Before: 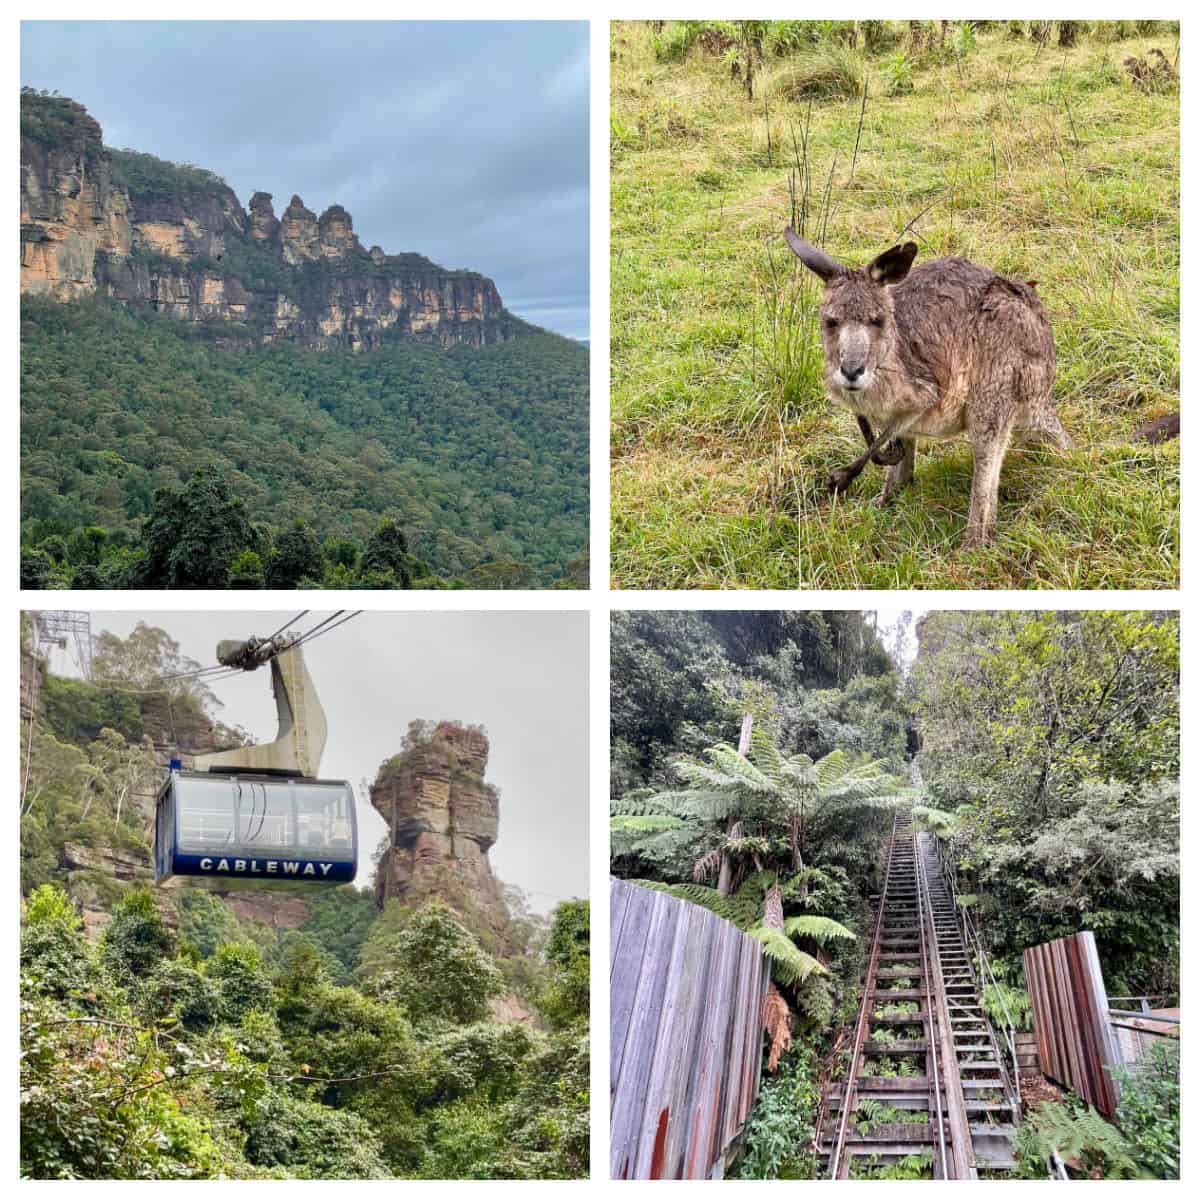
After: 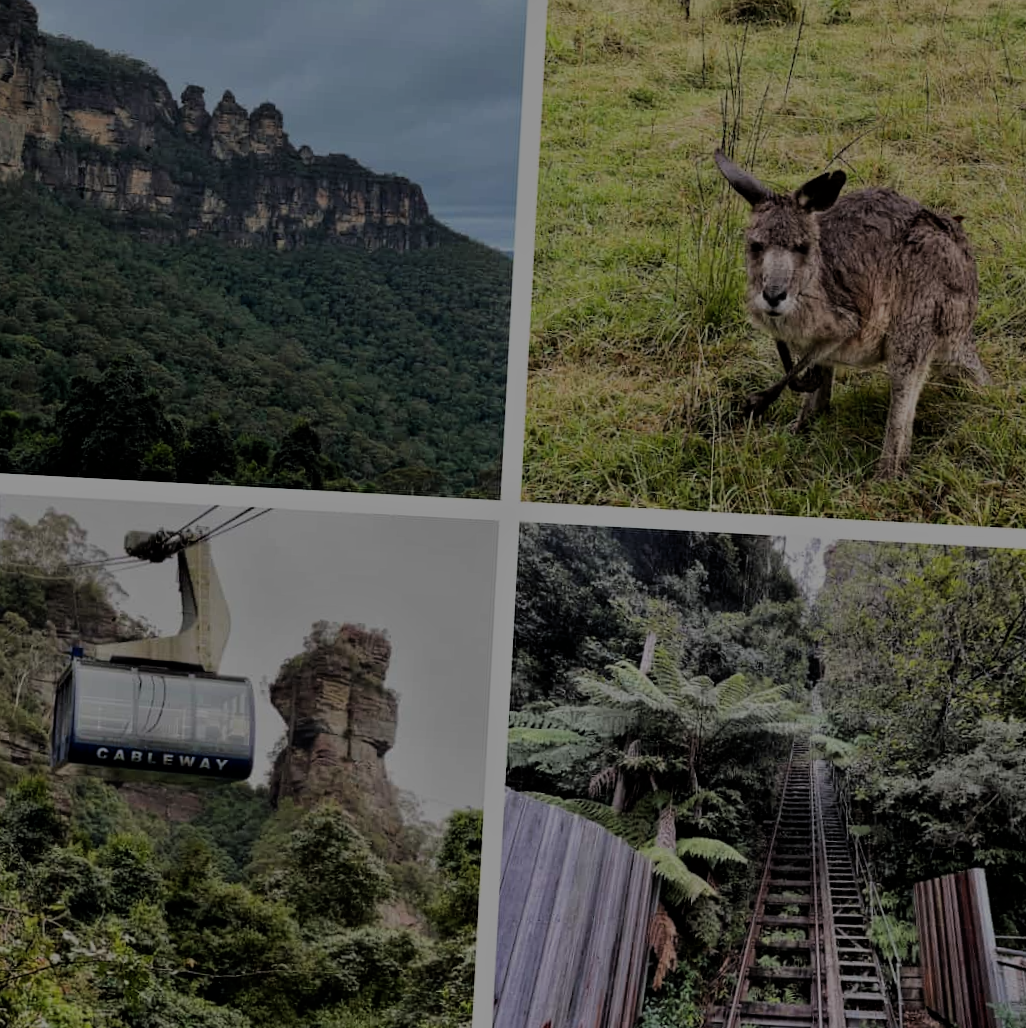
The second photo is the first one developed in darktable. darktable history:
crop and rotate: angle -3.11°, left 5.273%, top 5.229%, right 4.697%, bottom 4.525%
filmic rgb: black relative exposure -7.74 EV, white relative exposure 4.35 EV, hardness 3.76, latitude 37.83%, contrast 0.976, highlights saturation mix 9.45%, shadows ↔ highlights balance 4.62%
tone equalizer: -8 EV -1.97 EV, -7 EV -1.97 EV, -6 EV -1.96 EV, -5 EV -1.98 EV, -4 EV -1.98 EV, -3 EV -1.99 EV, -2 EV -1.99 EV, -1 EV -1.62 EV, +0 EV -1.99 EV, mask exposure compensation -0.515 EV
contrast brightness saturation: saturation -0.07
